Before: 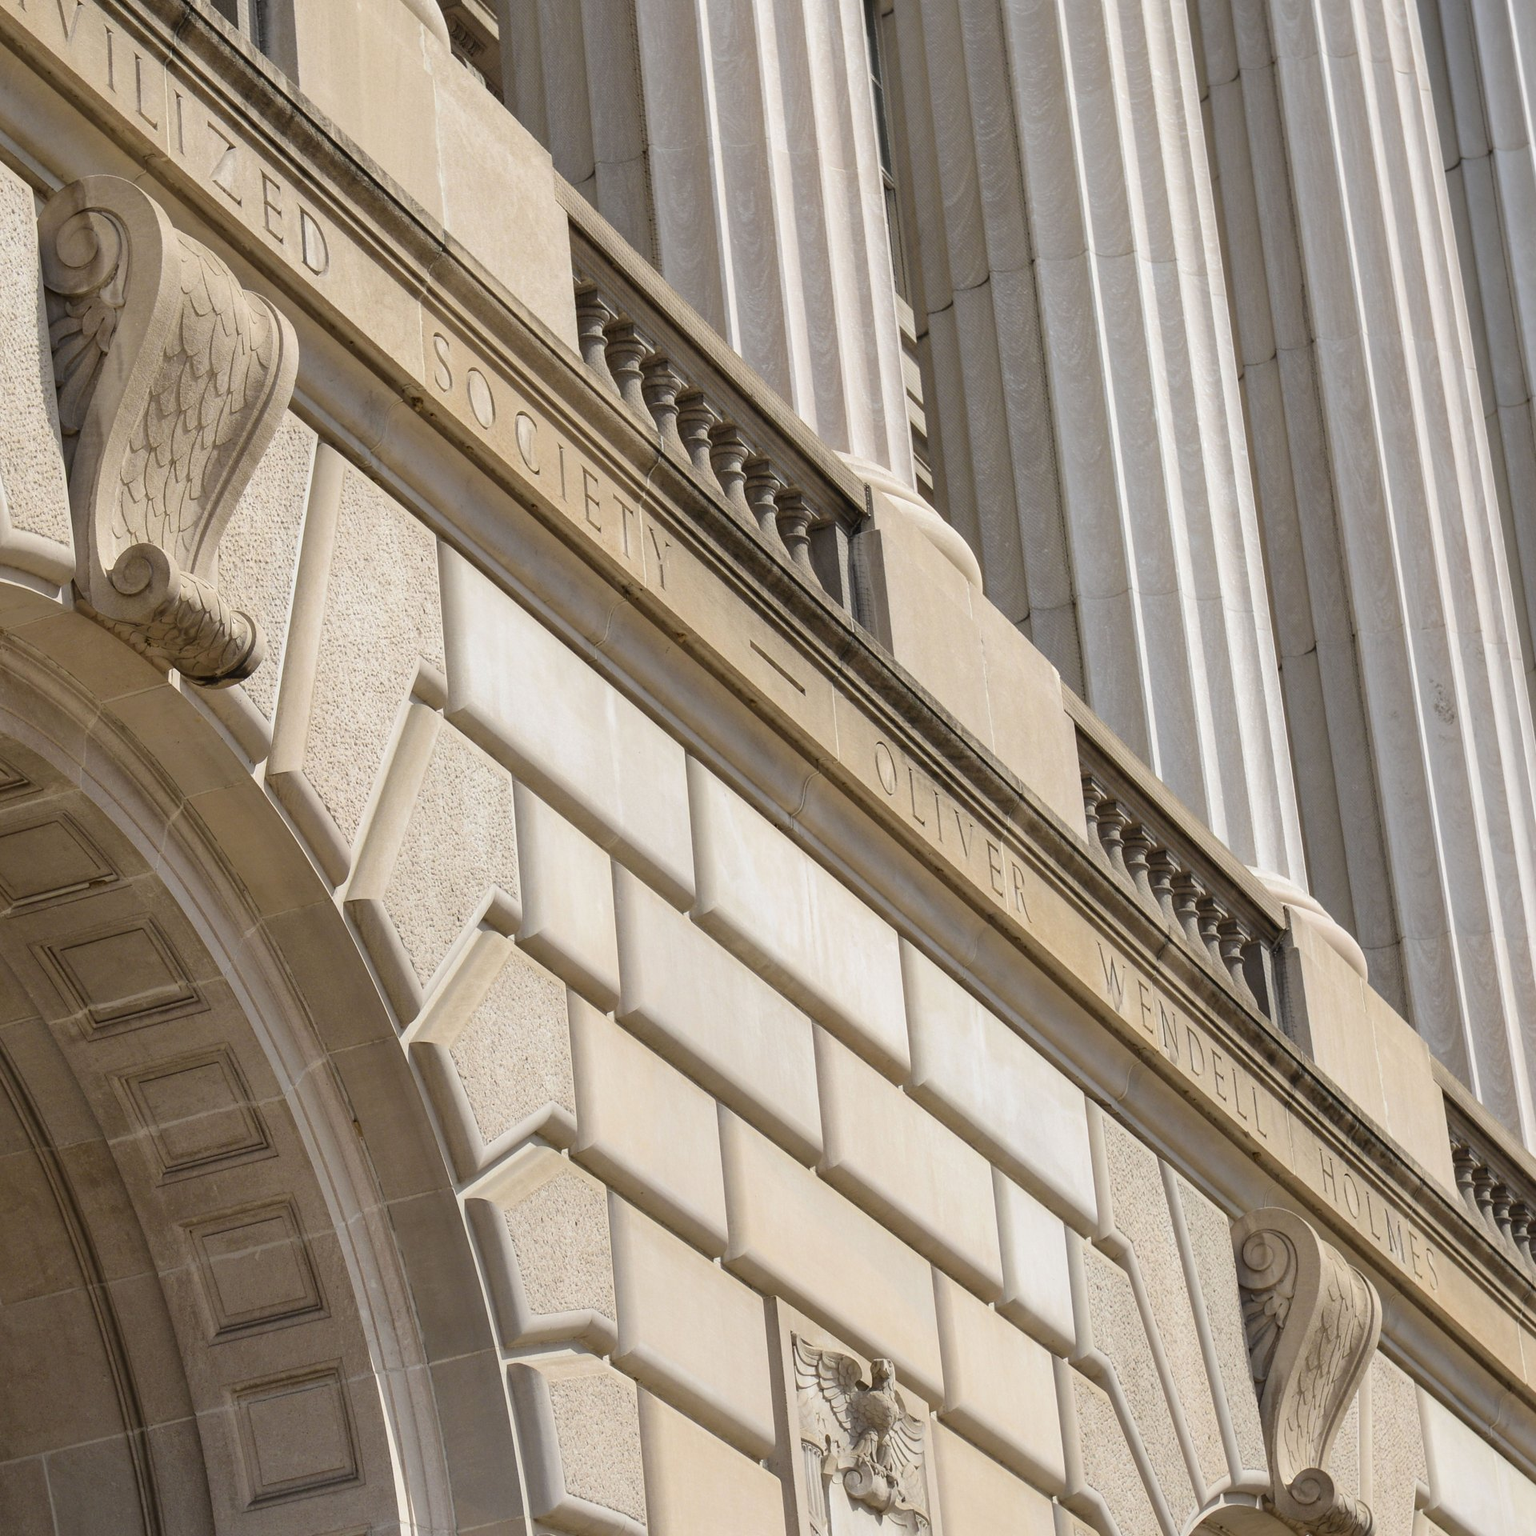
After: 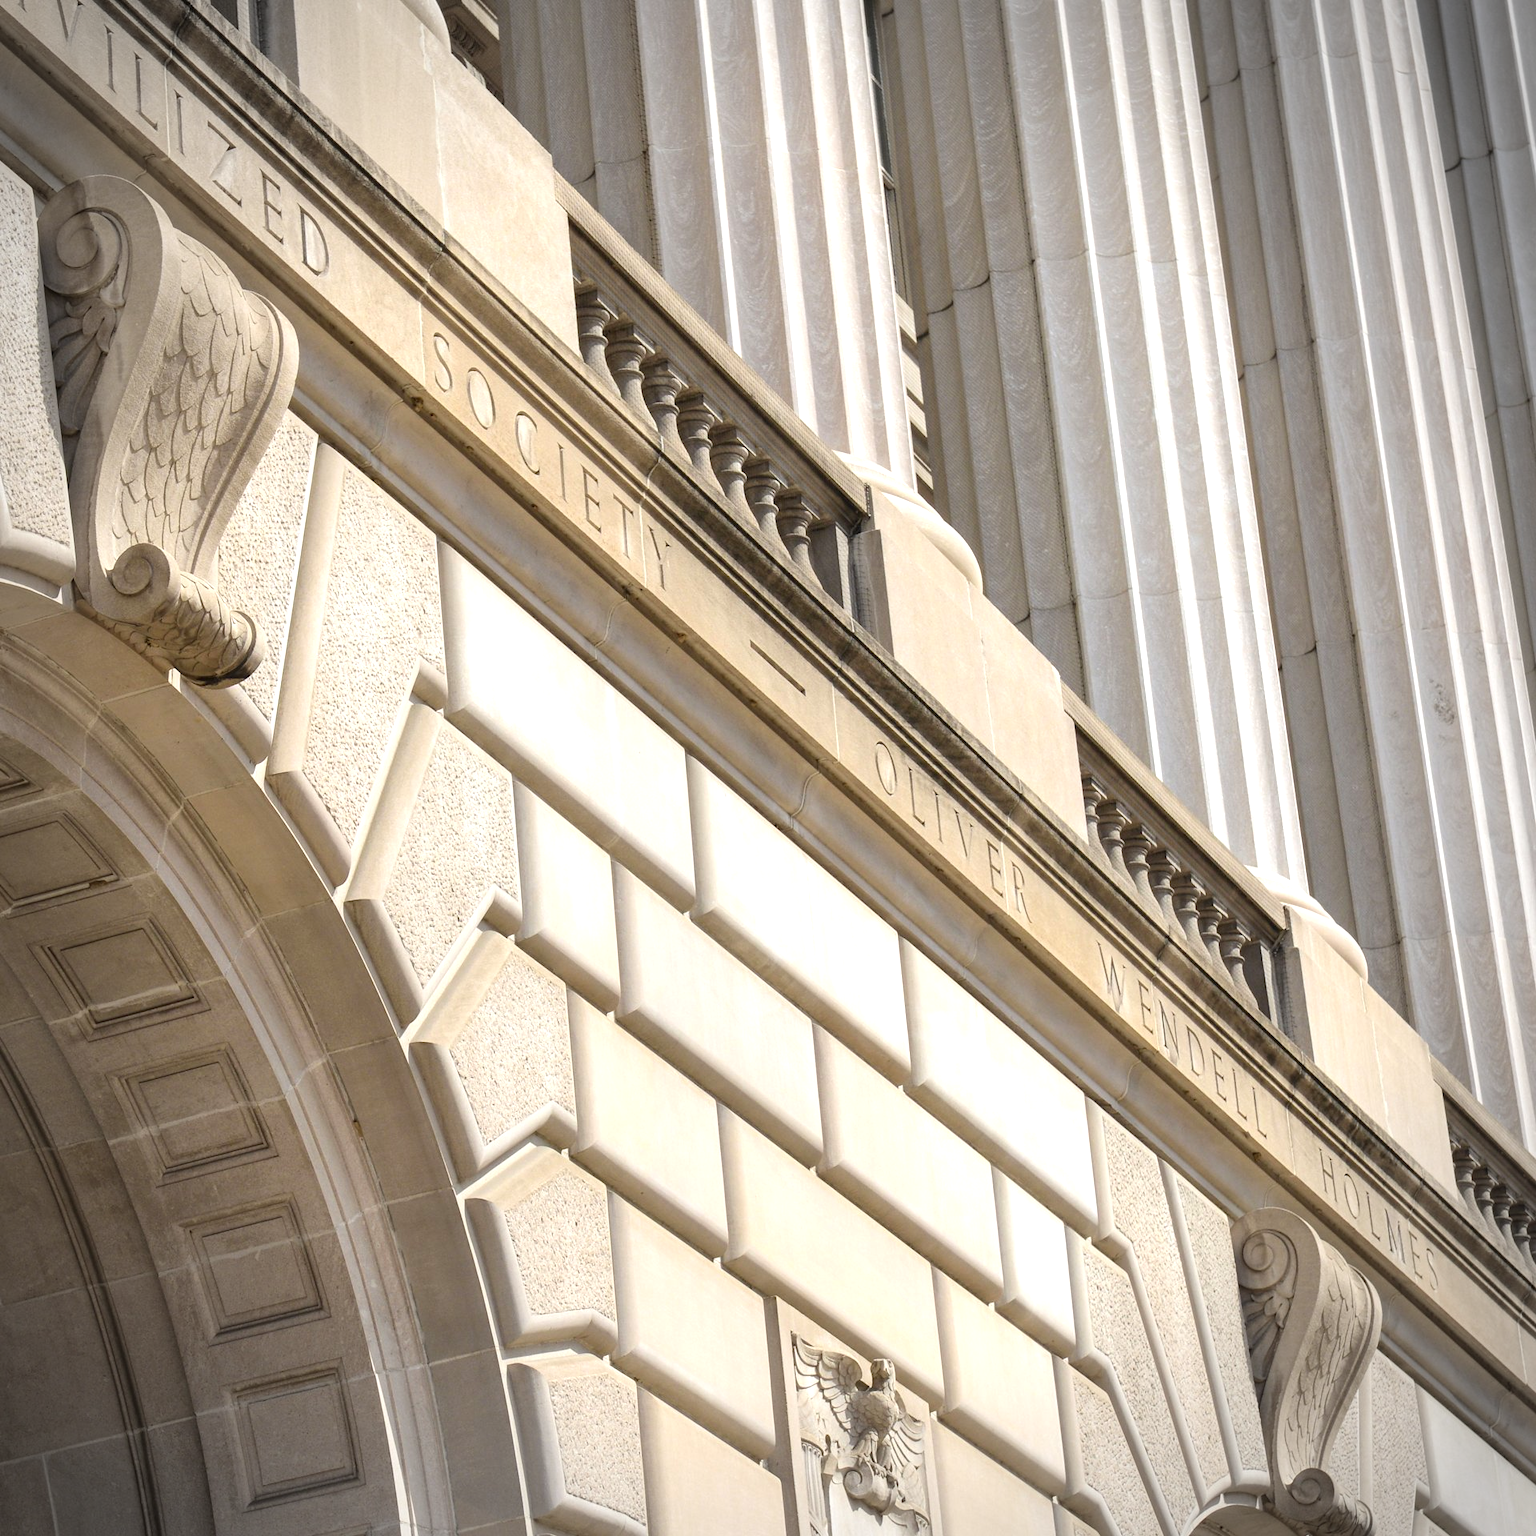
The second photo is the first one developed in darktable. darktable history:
vignetting: on, module defaults
exposure: exposure 0.6 EV, compensate highlight preservation false
